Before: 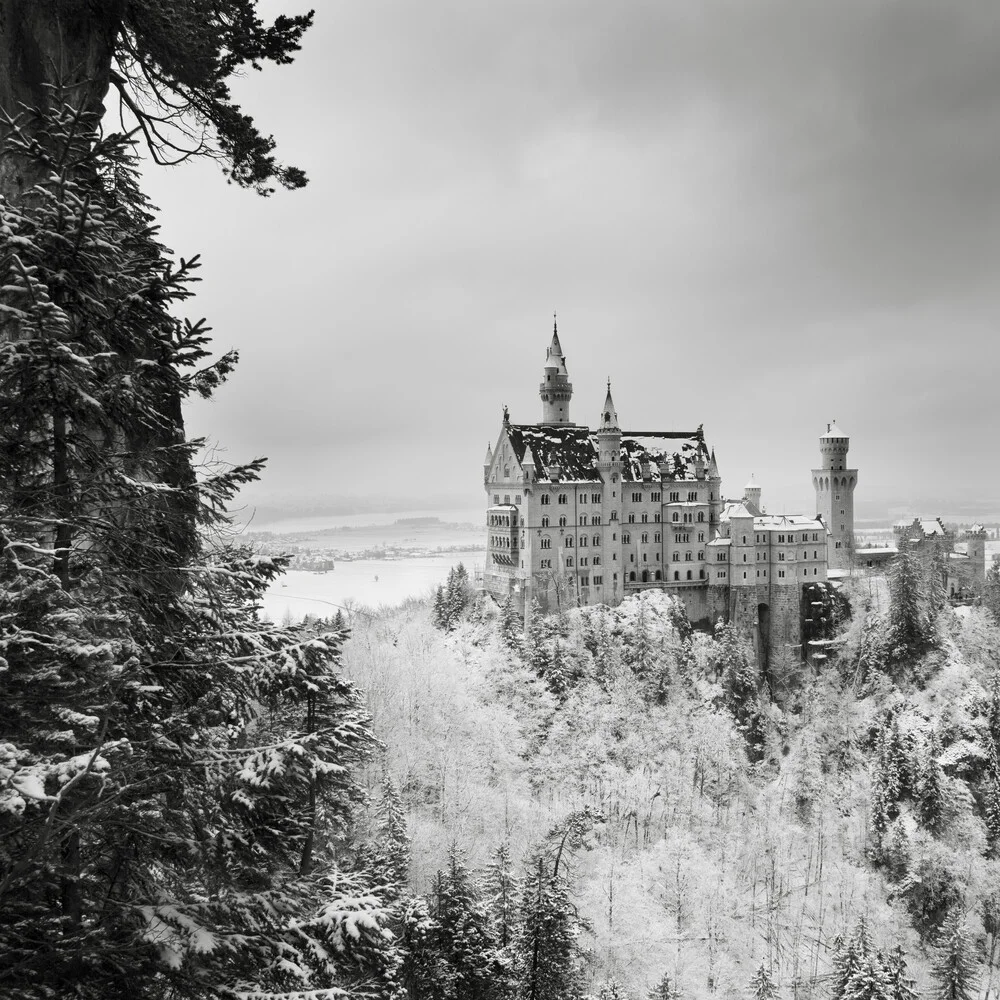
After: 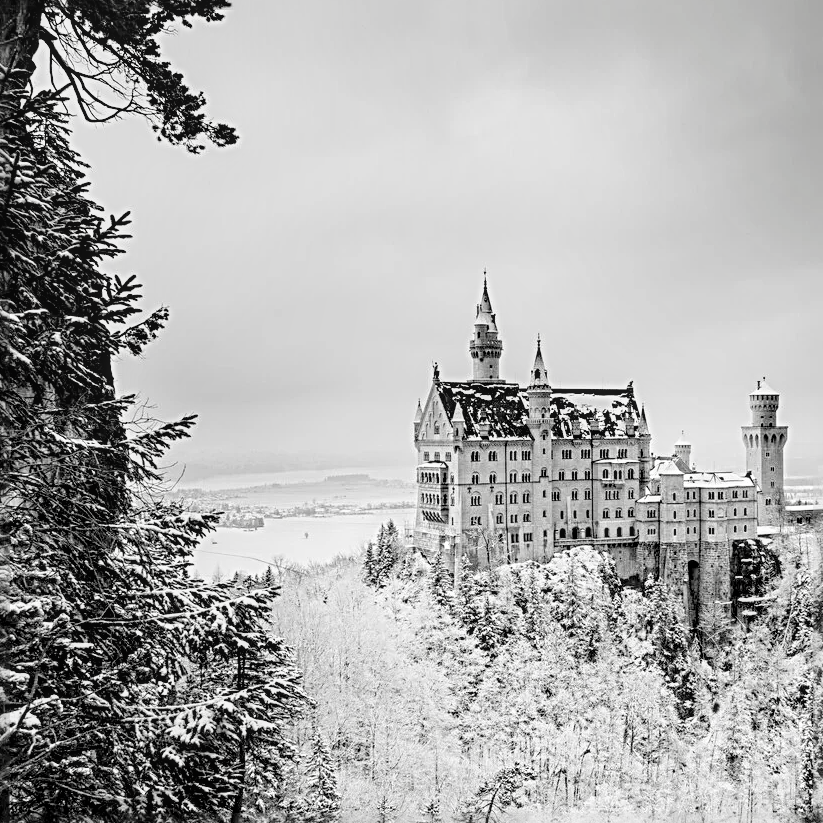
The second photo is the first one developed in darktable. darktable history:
filmic rgb: black relative exposure -12.1 EV, white relative exposure 2.82 EV, target black luminance 0%, hardness 8.02, latitude 70.09%, contrast 1.139, highlights saturation mix 11.06%, shadows ↔ highlights balance -0.39%
exposure: black level correction 0.002, exposure -0.103 EV, compensate highlight preservation false
local contrast: on, module defaults
crop and rotate: left 7.092%, top 4.391%, right 10.521%, bottom 13.259%
color correction: highlights b* 0.042, saturation 0.345
sharpen: radius 3.707, amount 0.933
contrast brightness saturation: brightness 0.285
